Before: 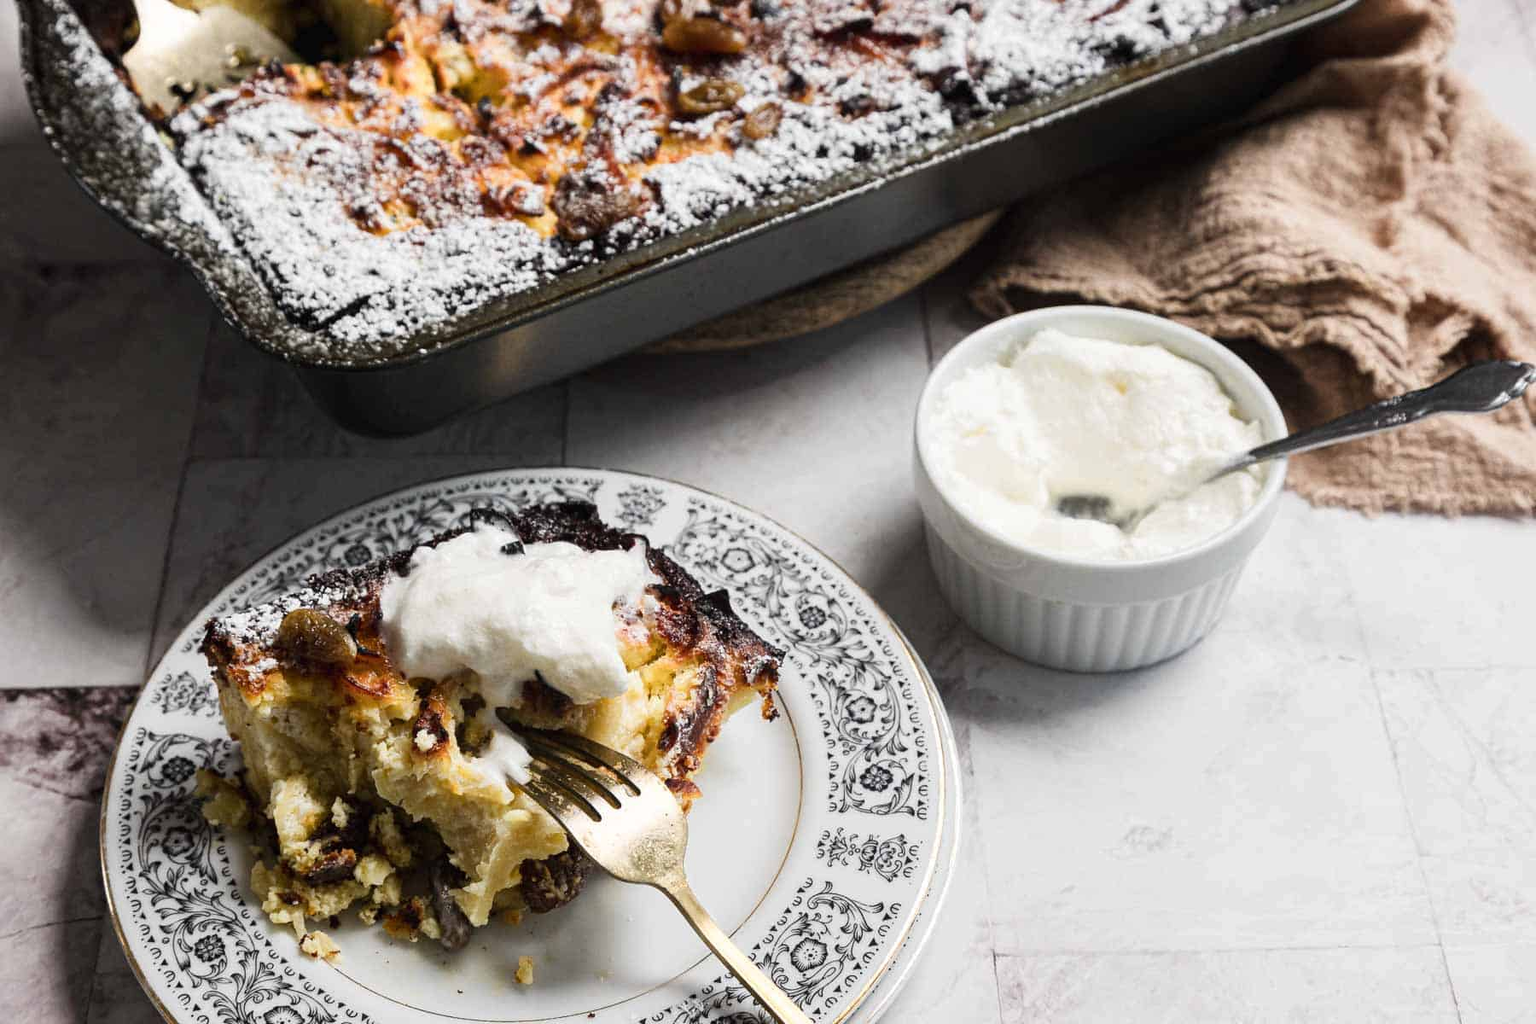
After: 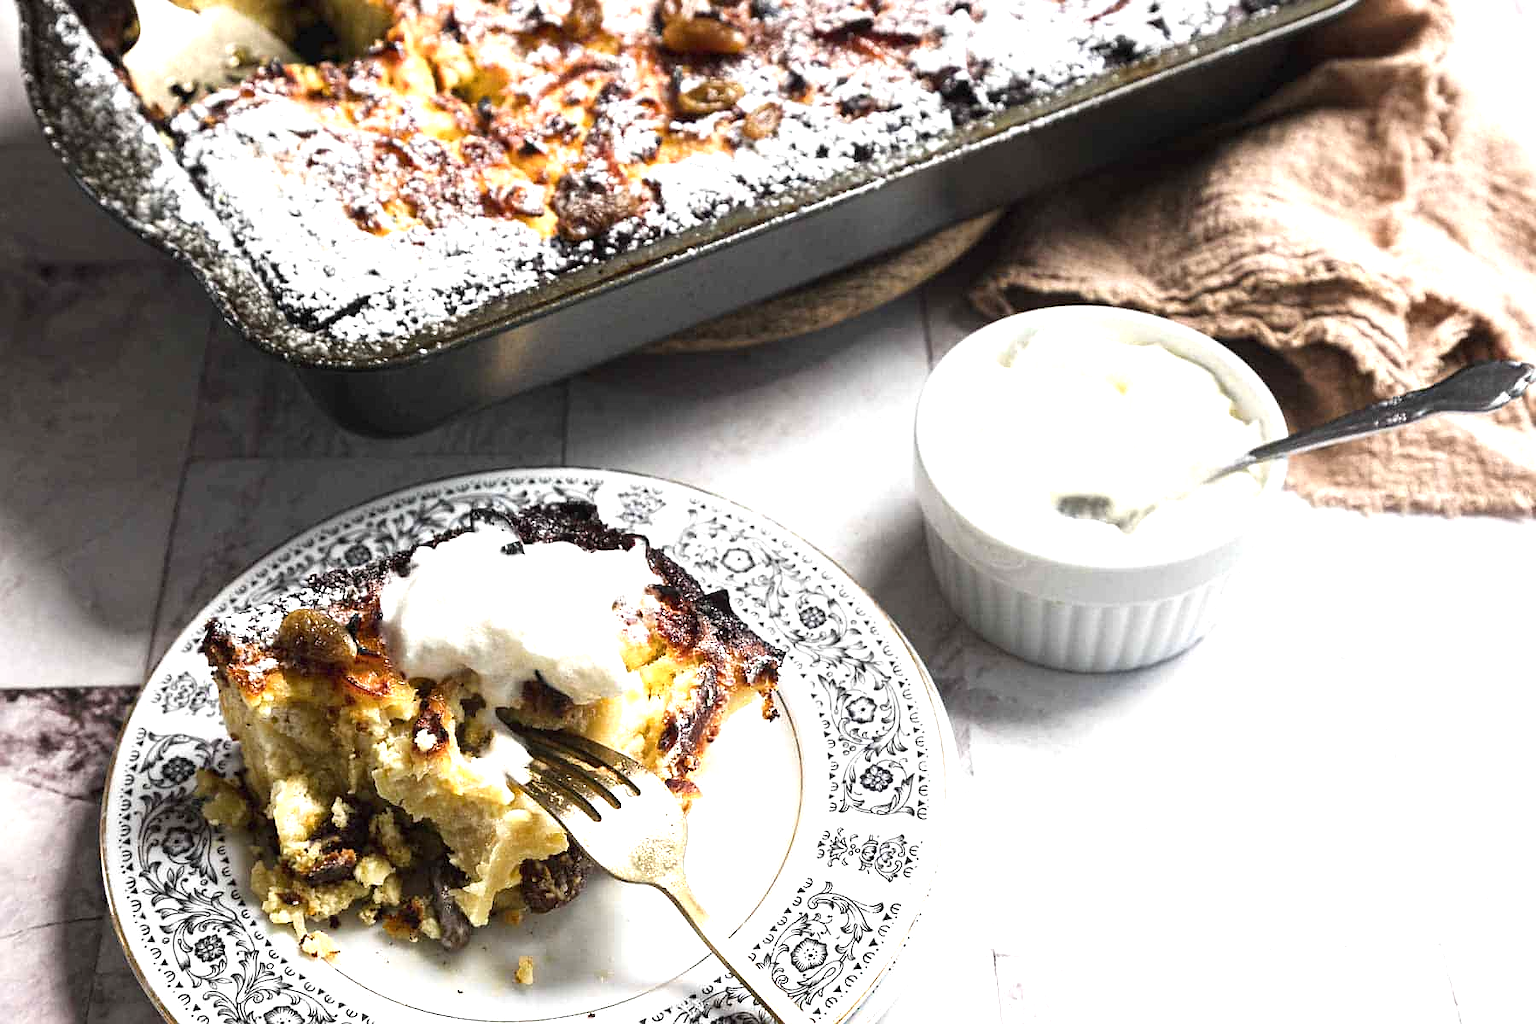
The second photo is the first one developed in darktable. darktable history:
sharpen: radius 0.978, amount 0.612
exposure: black level correction 0, exposure 0.845 EV, compensate exposure bias true, compensate highlight preservation false
